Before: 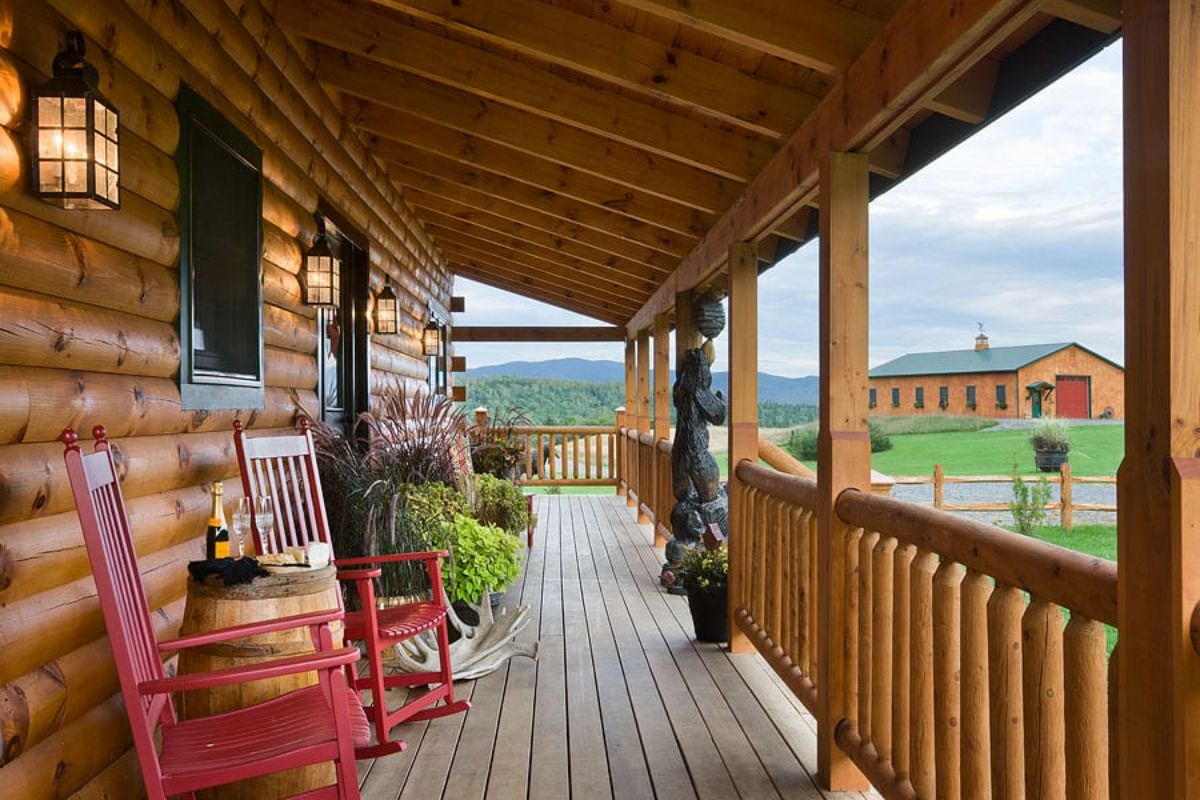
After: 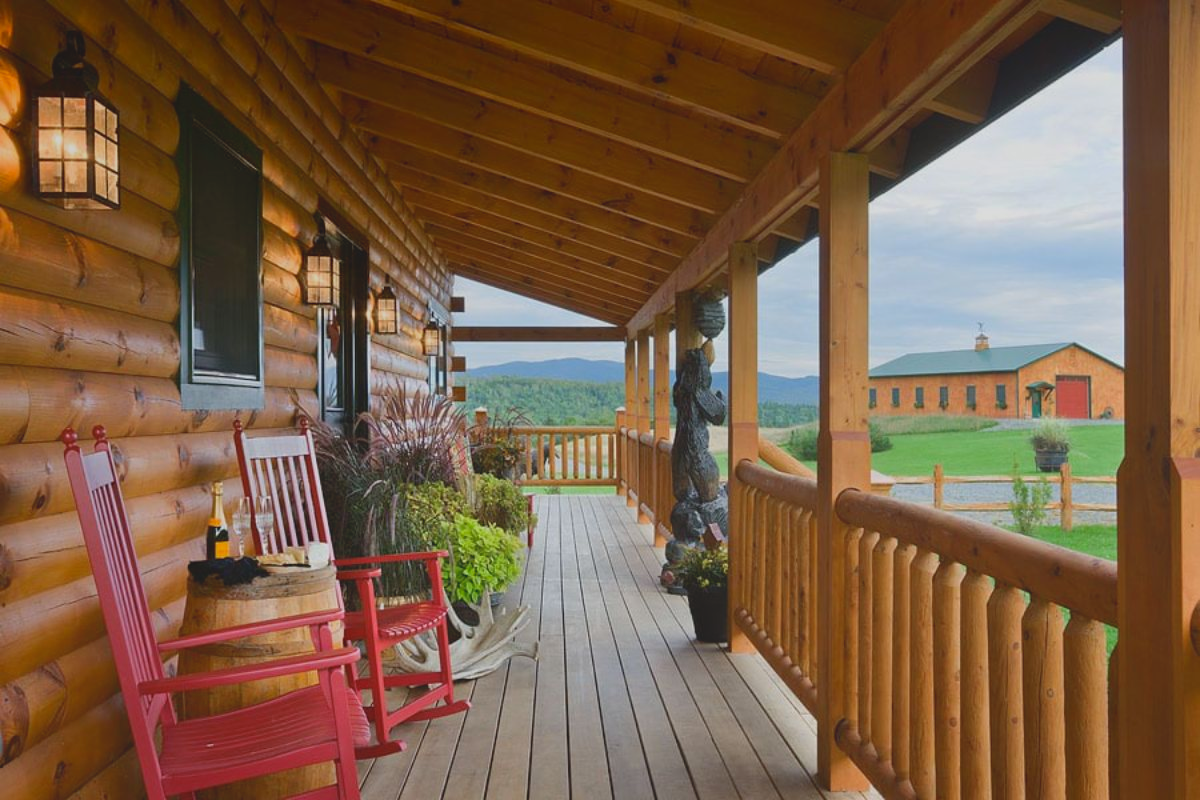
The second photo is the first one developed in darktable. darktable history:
local contrast: detail 69%
